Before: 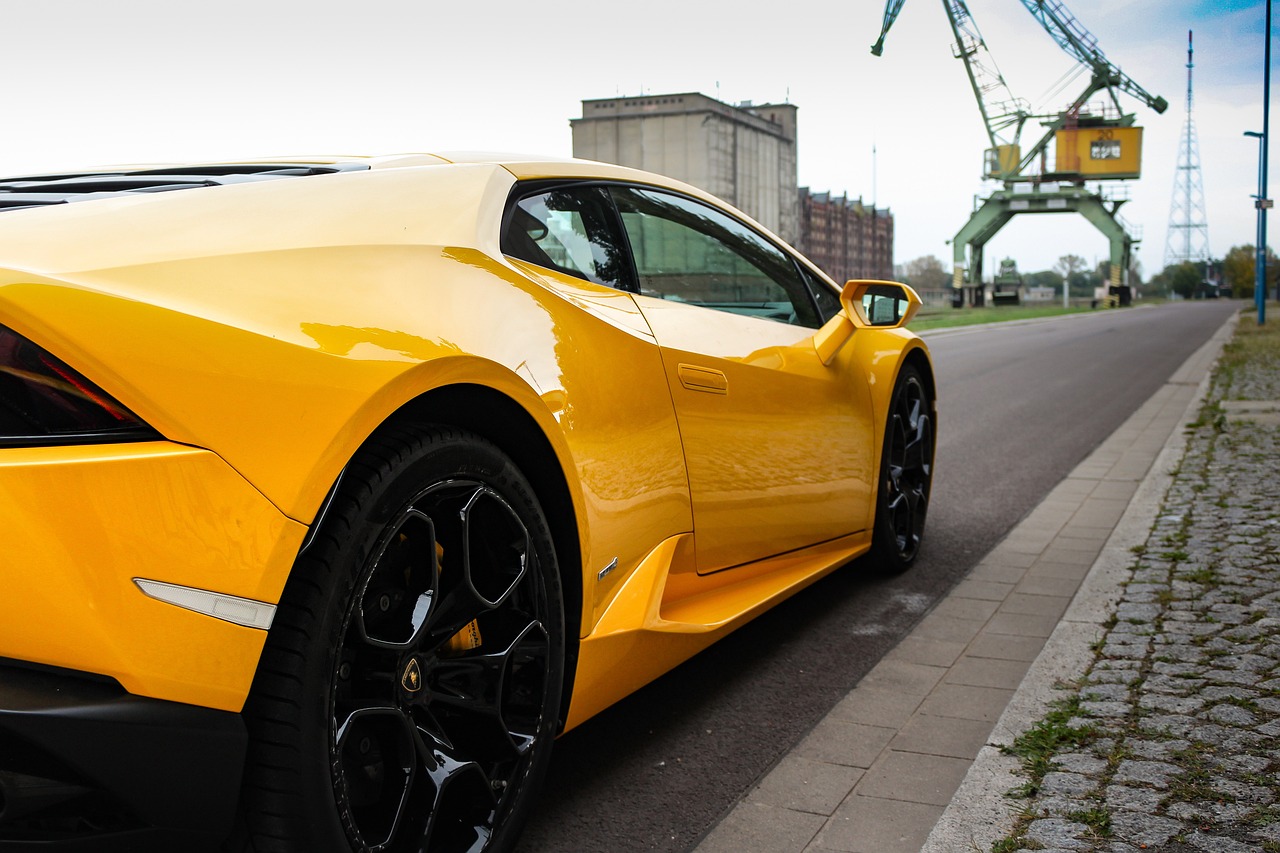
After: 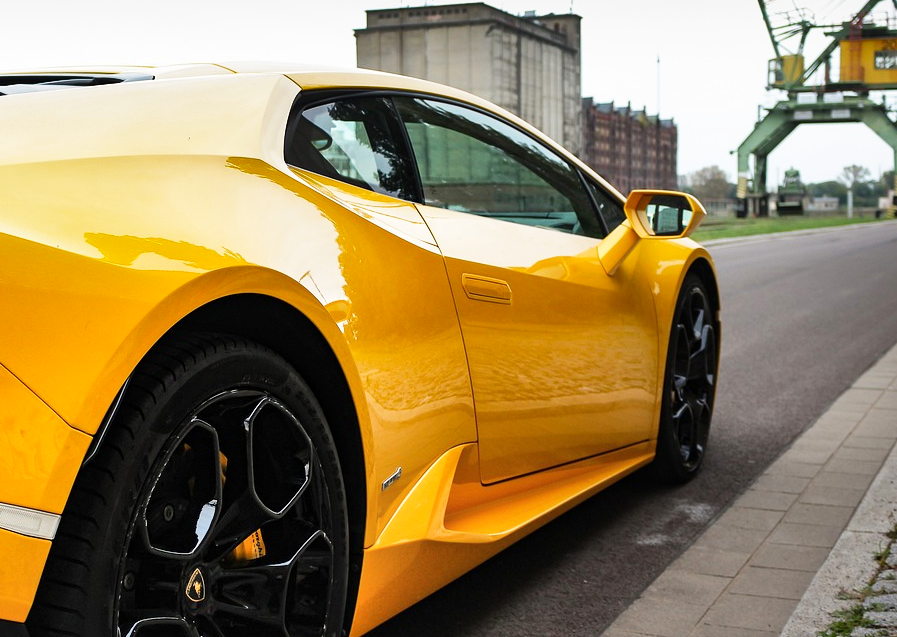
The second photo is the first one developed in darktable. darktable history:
crop and rotate: left 16.91%, top 10.768%, right 12.991%, bottom 14.44%
shadows and highlights: soften with gaussian
base curve: curves: ch0 [(0, 0) (0.666, 0.806) (1, 1)], preserve colors none
